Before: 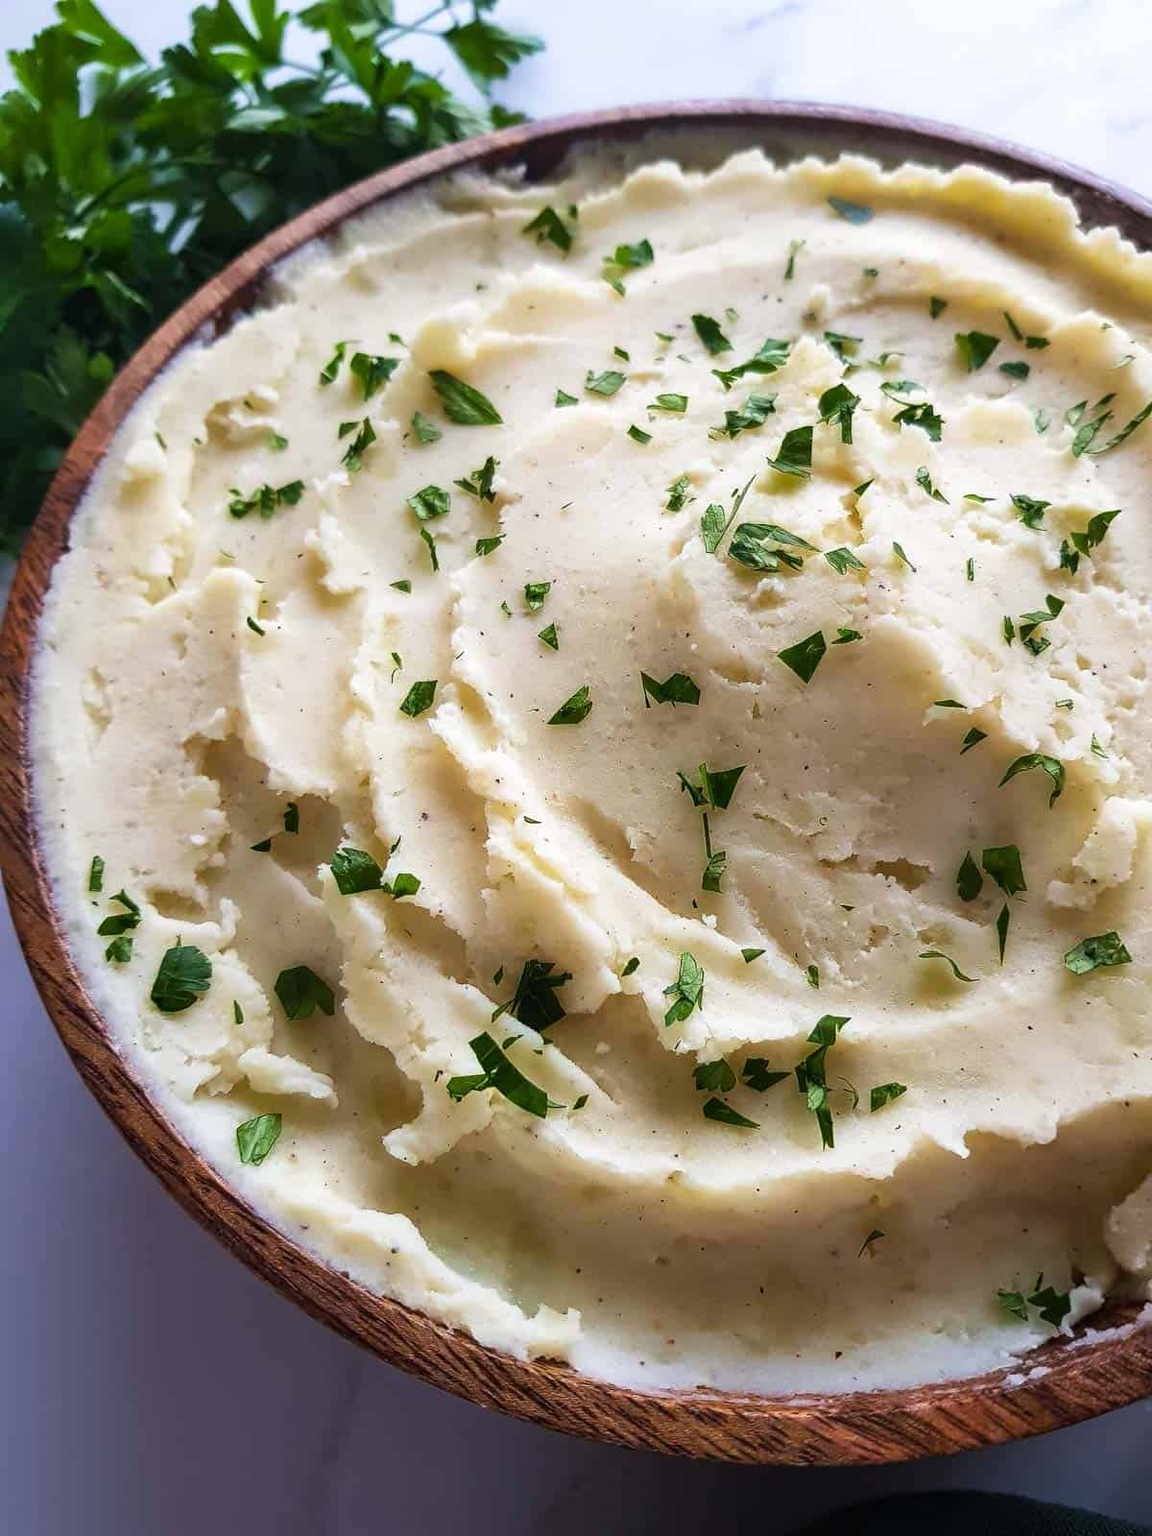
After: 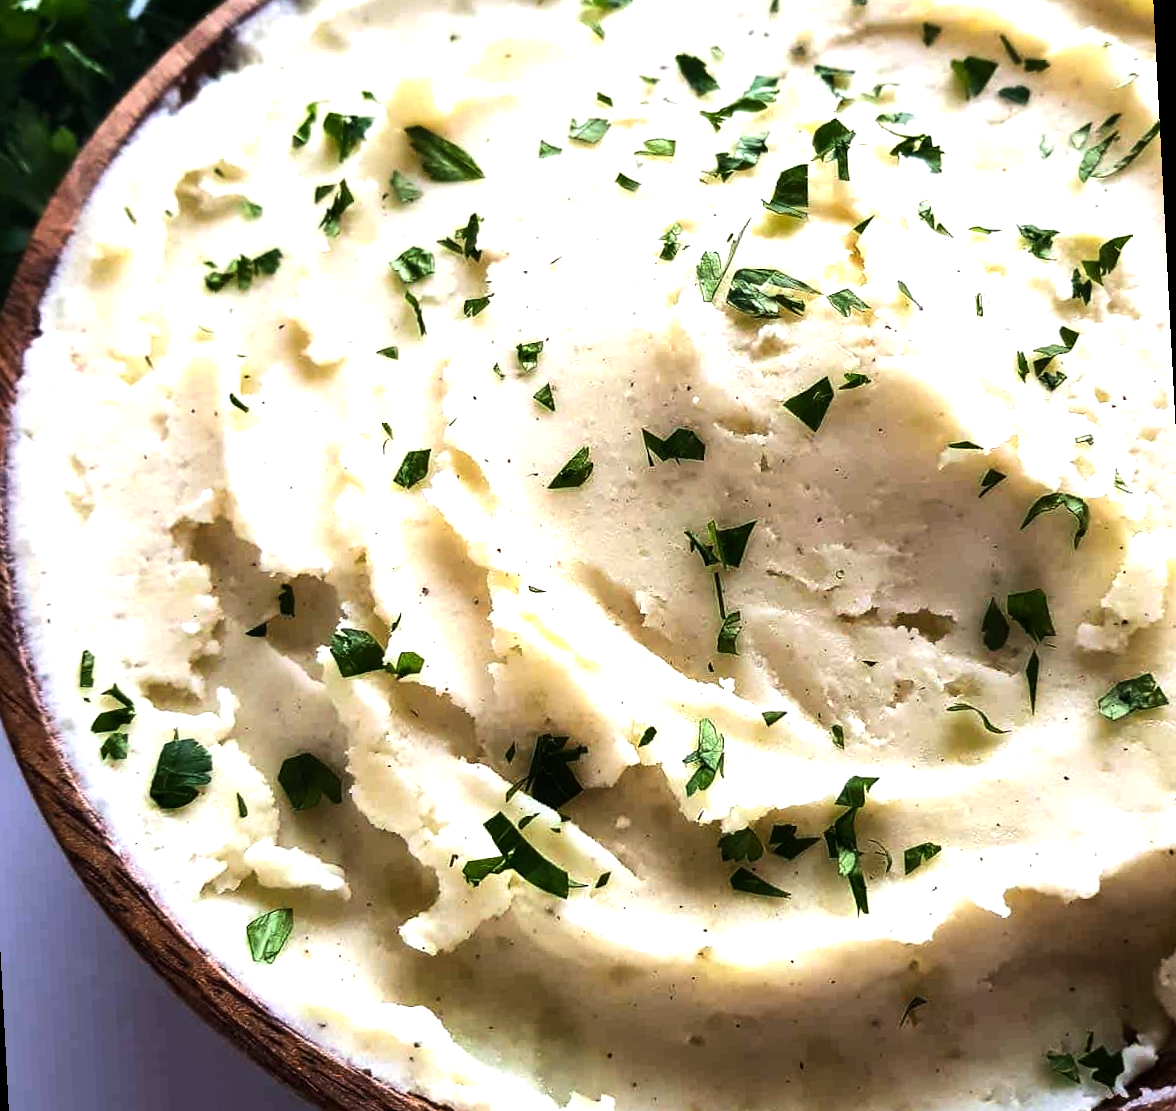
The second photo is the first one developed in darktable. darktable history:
rotate and perspective: rotation -3°, crop left 0.031, crop right 0.968, crop top 0.07, crop bottom 0.93
crop and rotate: left 1.814%, top 12.818%, right 0.25%, bottom 9.225%
tone equalizer: -8 EV -1.08 EV, -7 EV -1.01 EV, -6 EV -0.867 EV, -5 EV -0.578 EV, -3 EV 0.578 EV, -2 EV 0.867 EV, -1 EV 1.01 EV, +0 EV 1.08 EV, edges refinement/feathering 500, mask exposure compensation -1.57 EV, preserve details no
